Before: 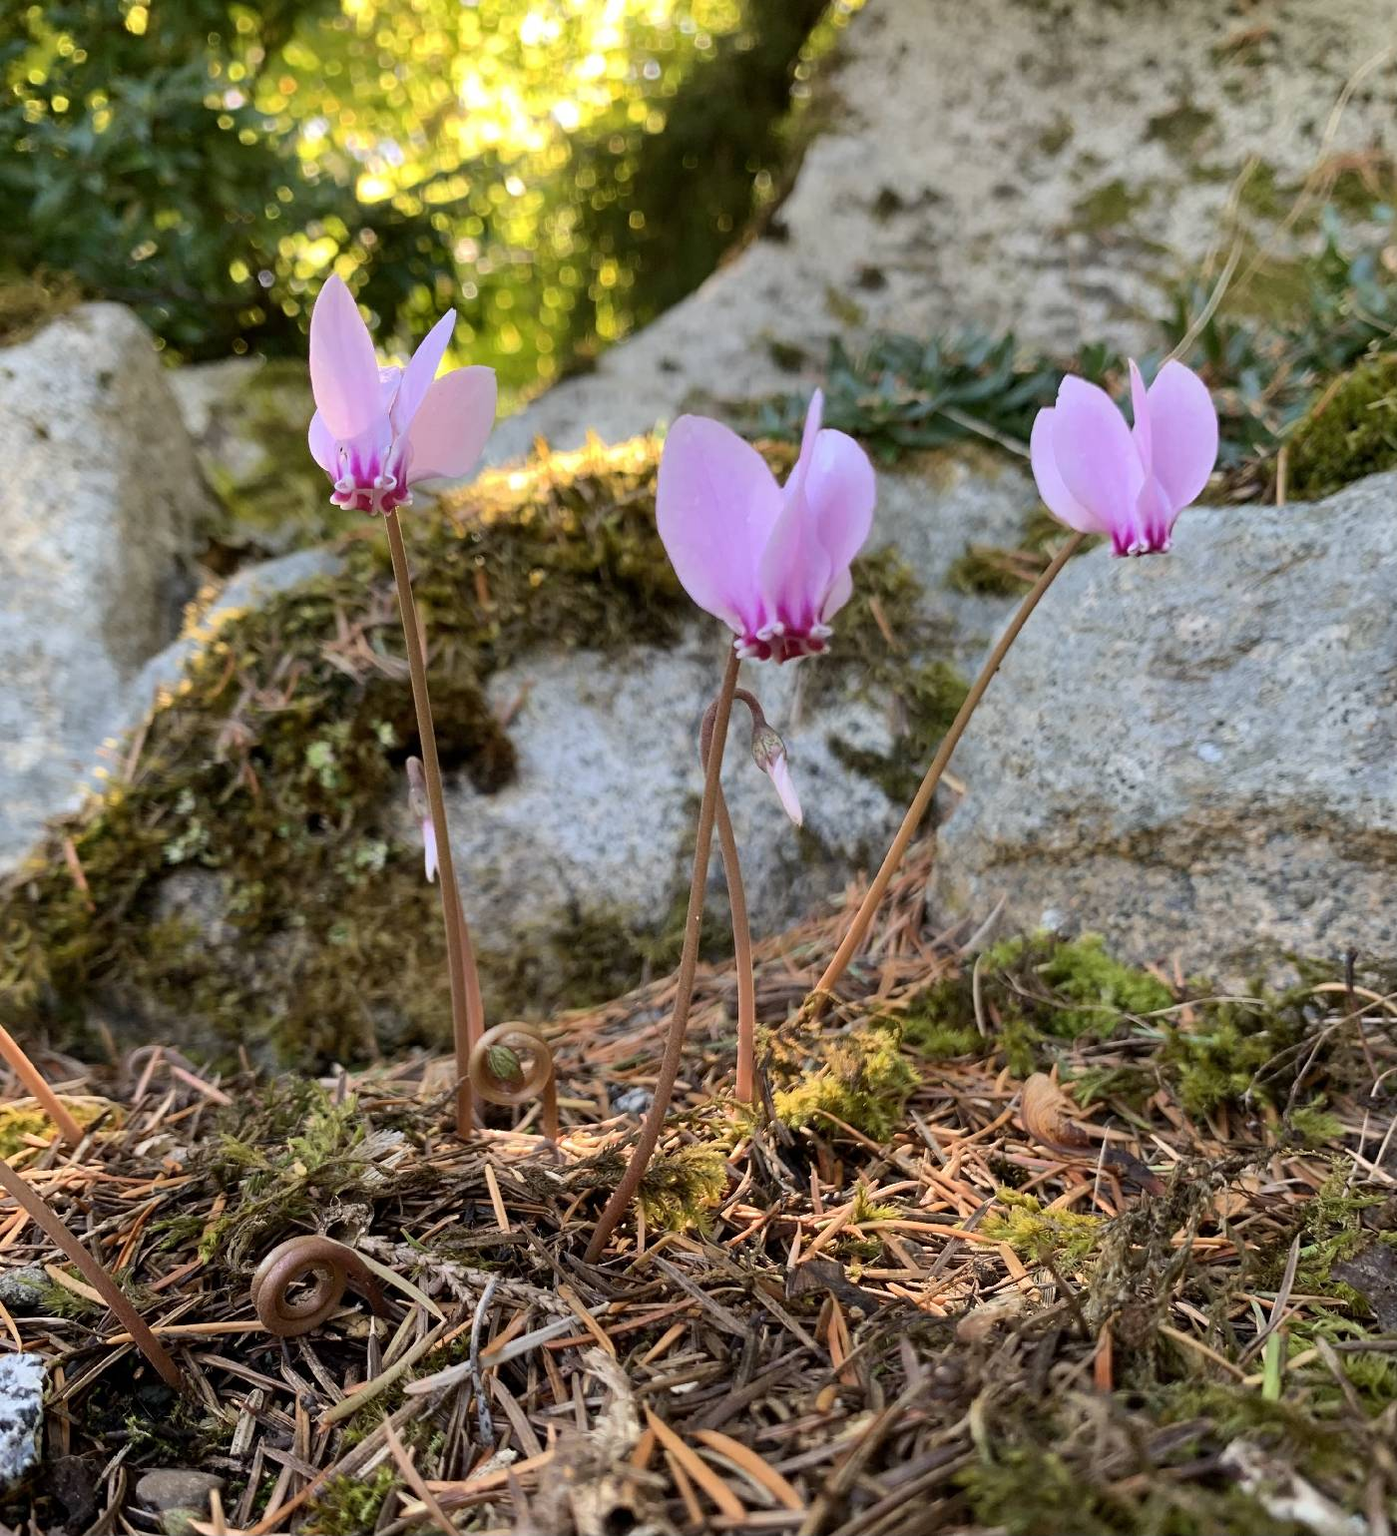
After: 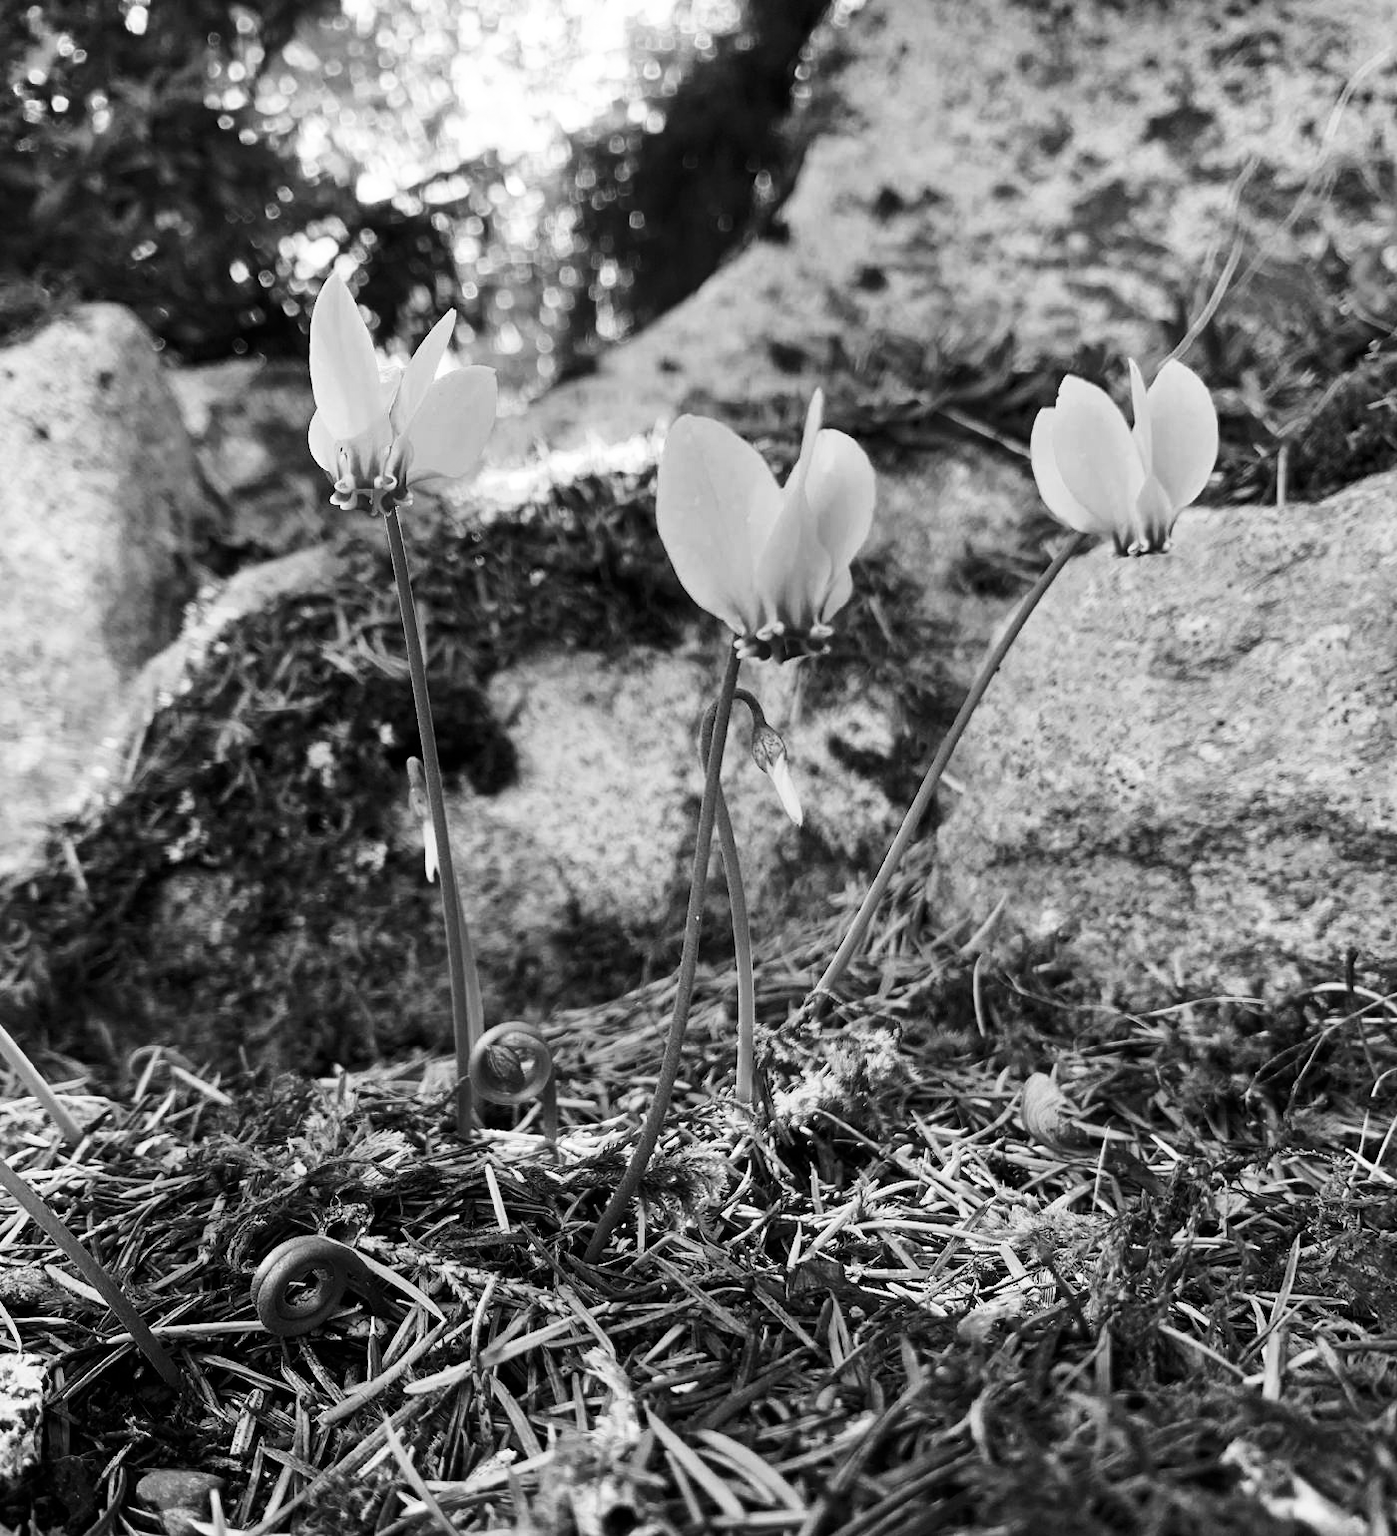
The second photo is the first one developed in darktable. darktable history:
contrast brightness saturation: contrast 0.28
white balance: red 1.004, blue 1.096
monochrome: a 32, b 64, size 2.3, highlights 1
